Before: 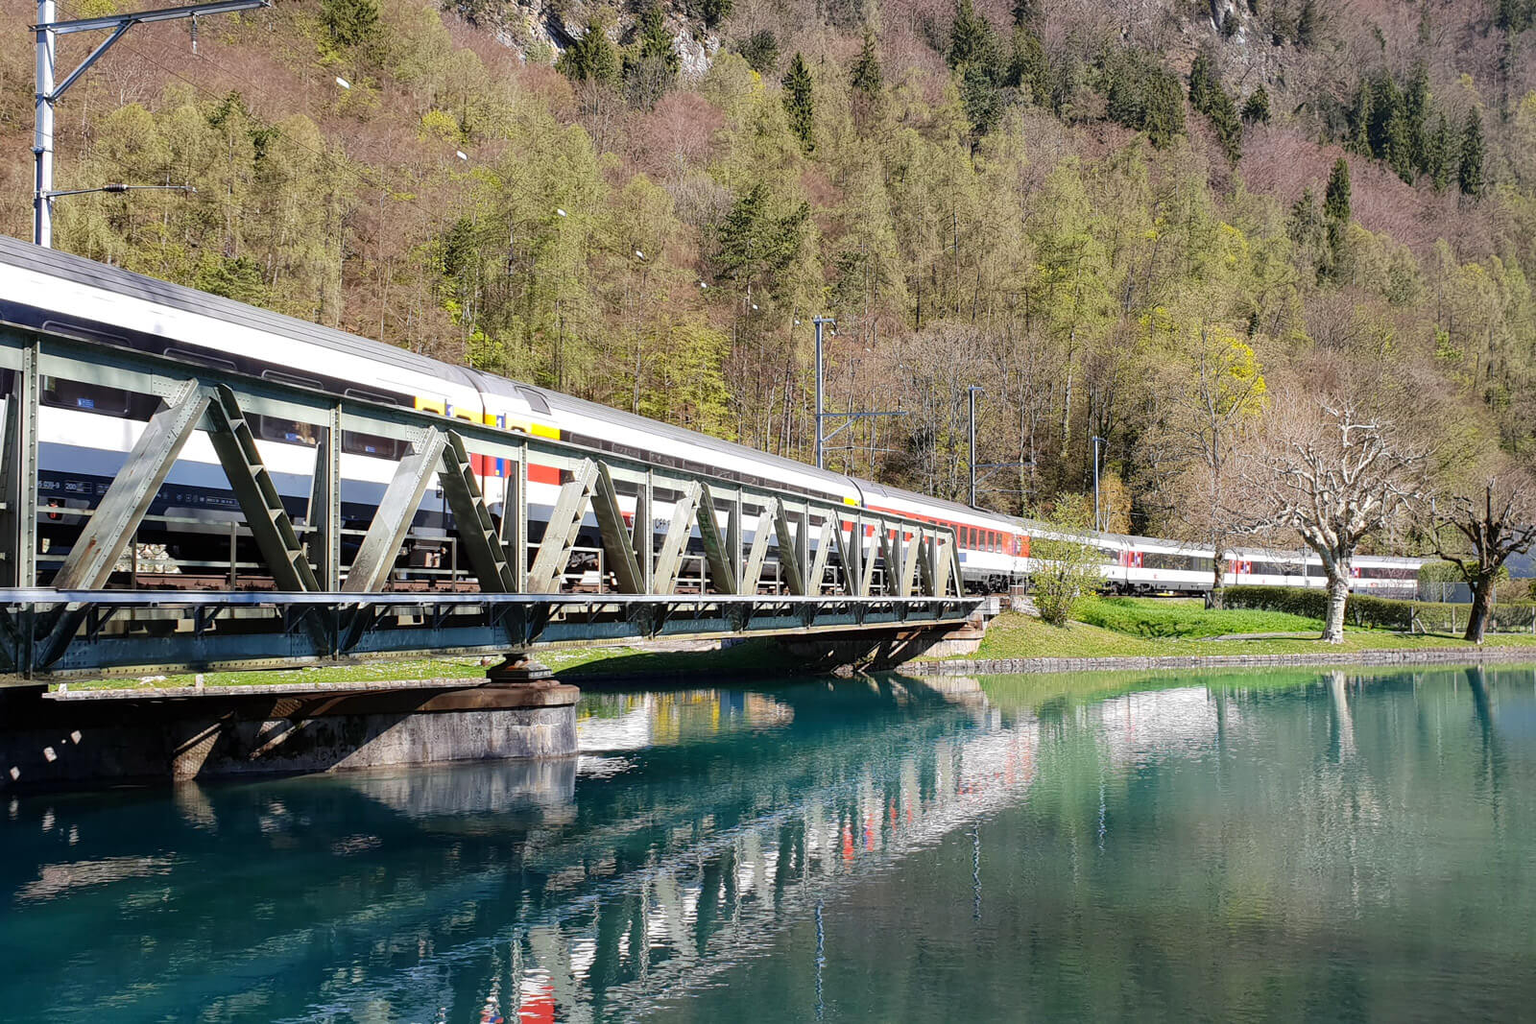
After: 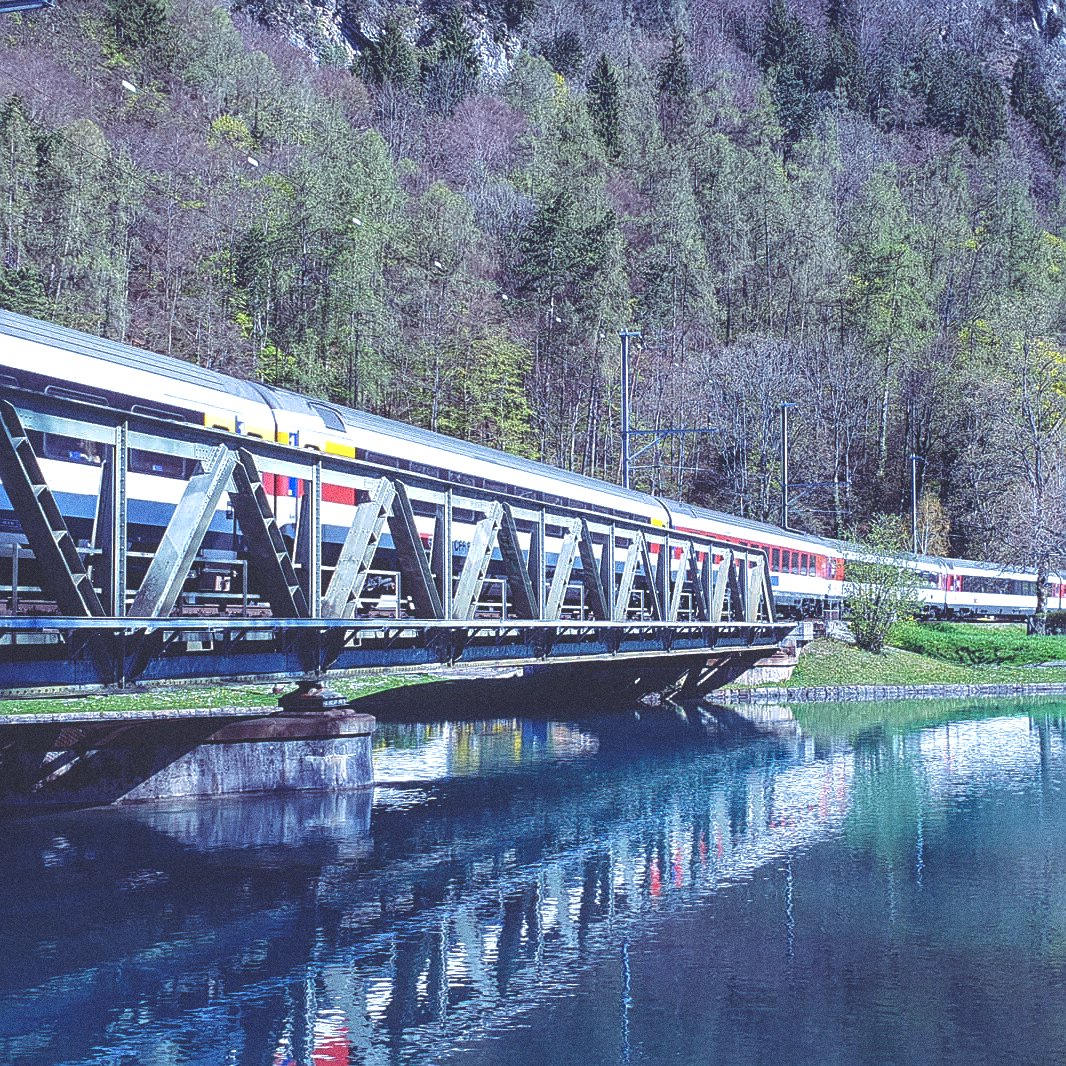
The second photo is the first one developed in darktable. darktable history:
grain: coarseness 0.09 ISO, strength 40%
local contrast: on, module defaults
crop and rotate: left 14.292%, right 19.041%
rgb curve: curves: ch0 [(0, 0.186) (0.314, 0.284) (0.576, 0.466) (0.805, 0.691) (0.936, 0.886)]; ch1 [(0, 0.186) (0.314, 0.284) (0.581, 0.534) (0.771, 0.746) (0.936, 0.958)]; ch2 [(0, 0.216) (0.275, 0.39) (1, 1)], mode RGB, independent channels, compensate middle gray true, preserve colors none
exposure: black level correction -0.008, exposure 0.067 EV, compensate highlight preservation false
white balance: red 1.042, blue 1.17
sharpen: on, module defaults
